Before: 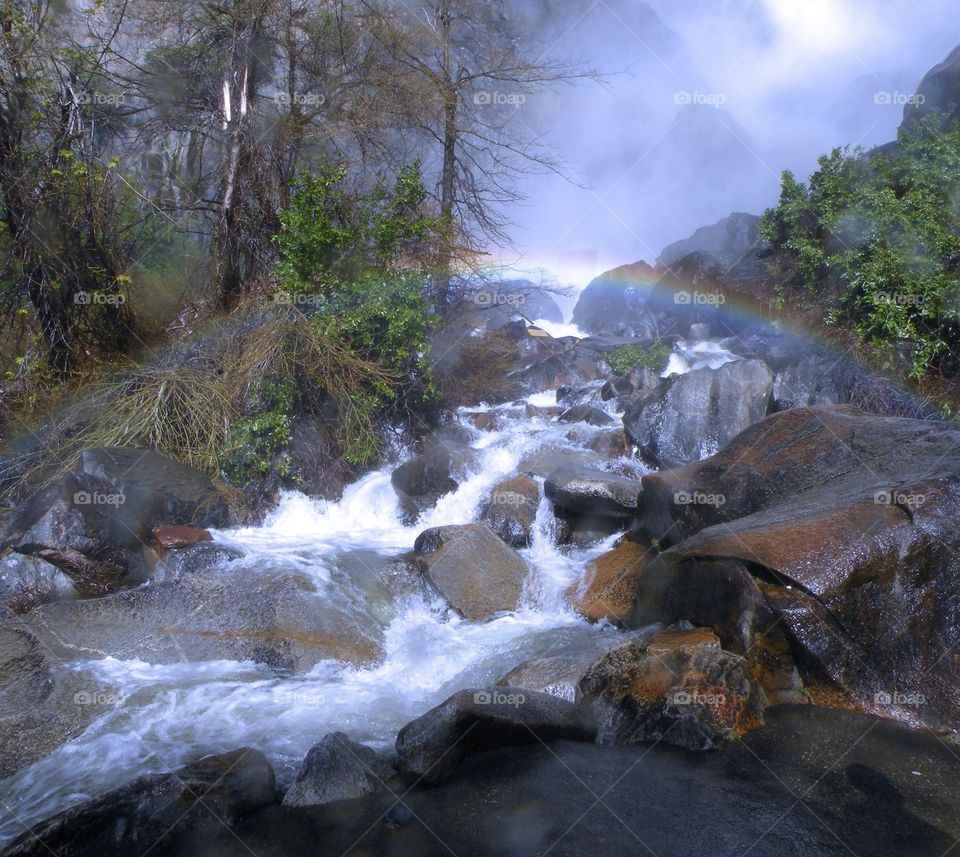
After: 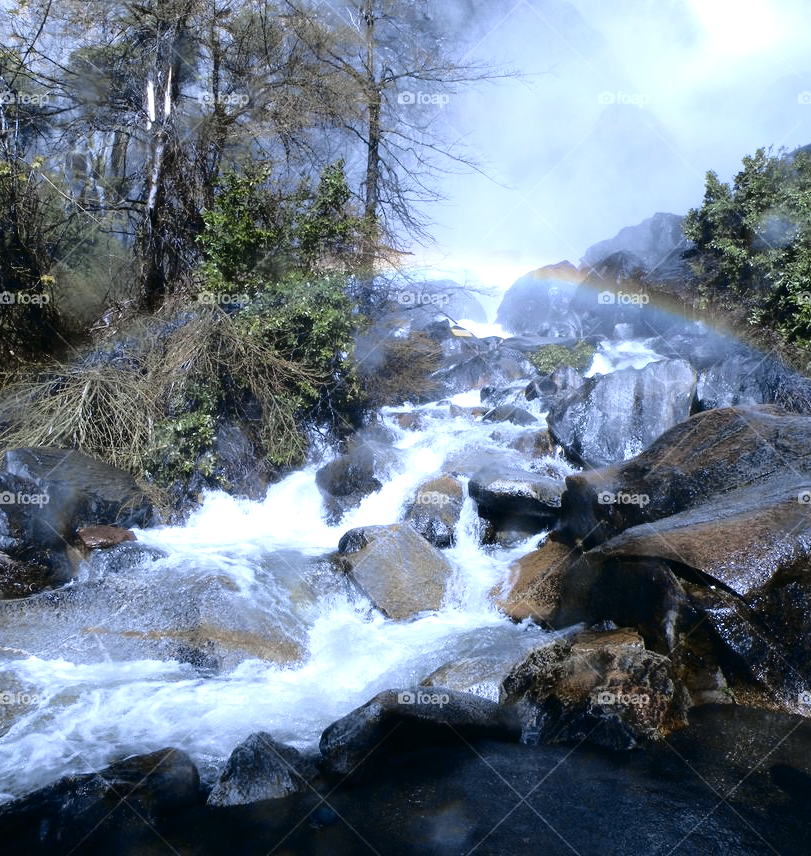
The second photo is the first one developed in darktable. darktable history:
tone equalizer: -8 EV -0.72 EV, -7 EV -0.689 EV, -6 EV -0.571 EV, -5 EV -0.389 EV, -3 EV 0.367 EV, -2 EV 0.6 EV, -1 EV 0.676 EV, +0 EV 0.746 EV, edges refinement/feathering 500, mask exposure compensation -1.57 EV, preserve details no
tone curve: curves: ch0 [(0.014, 0.013) (0.088, 0.043) (0.208, 0.176) (0.257, 0.267) (0.406, 0.483) (0.489, 0.556) (0.667, 0.73) (0.793, 0.851) (0.994, 0.974)]; ch1 [(0, 0) (0.161, 0.092) (0.35, 0.33) (0.392, 0.392) (0.457, 0.467) (0.505, 0.497) (0.537, 0.518) (0.553, 0.53) (0.58, 0.567) (0.739, 0.697) (1, 1)]; ch2 [(0, 0) (0.346, 0.362) (0.448, 0.419) (0.502, 0.499) (0.533, 0.517) (0.556, 0.533) (0.629, 0.619) (0.717, 0.678) (1, 1)], color space Lab, independent channels, preserve colors none
crop: left 8%, right 7.438%
